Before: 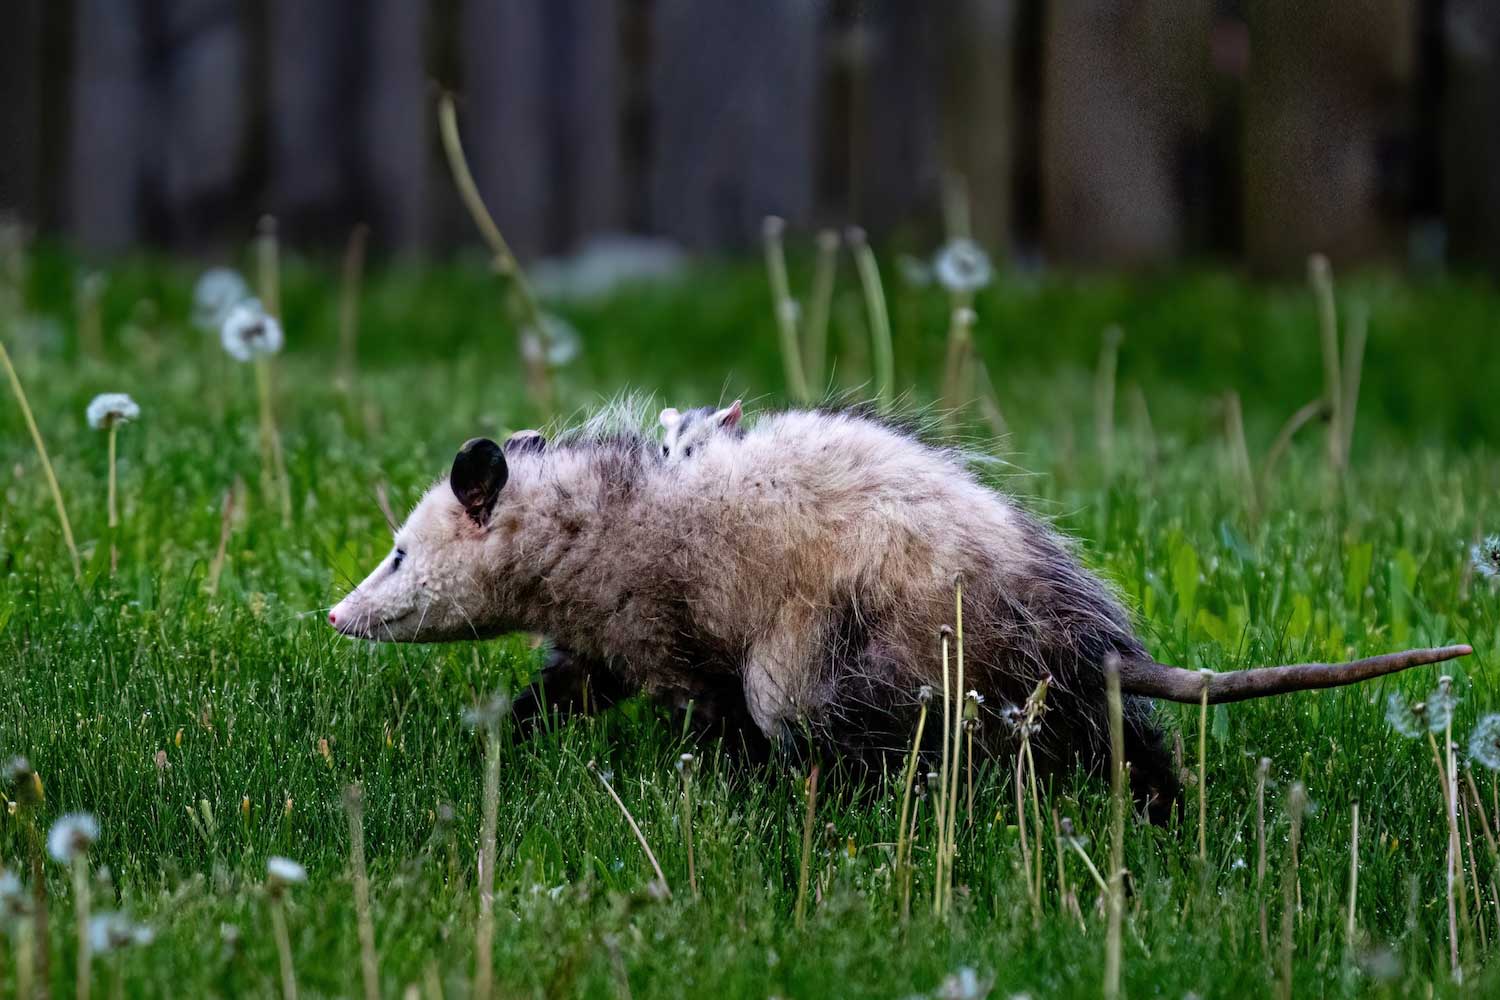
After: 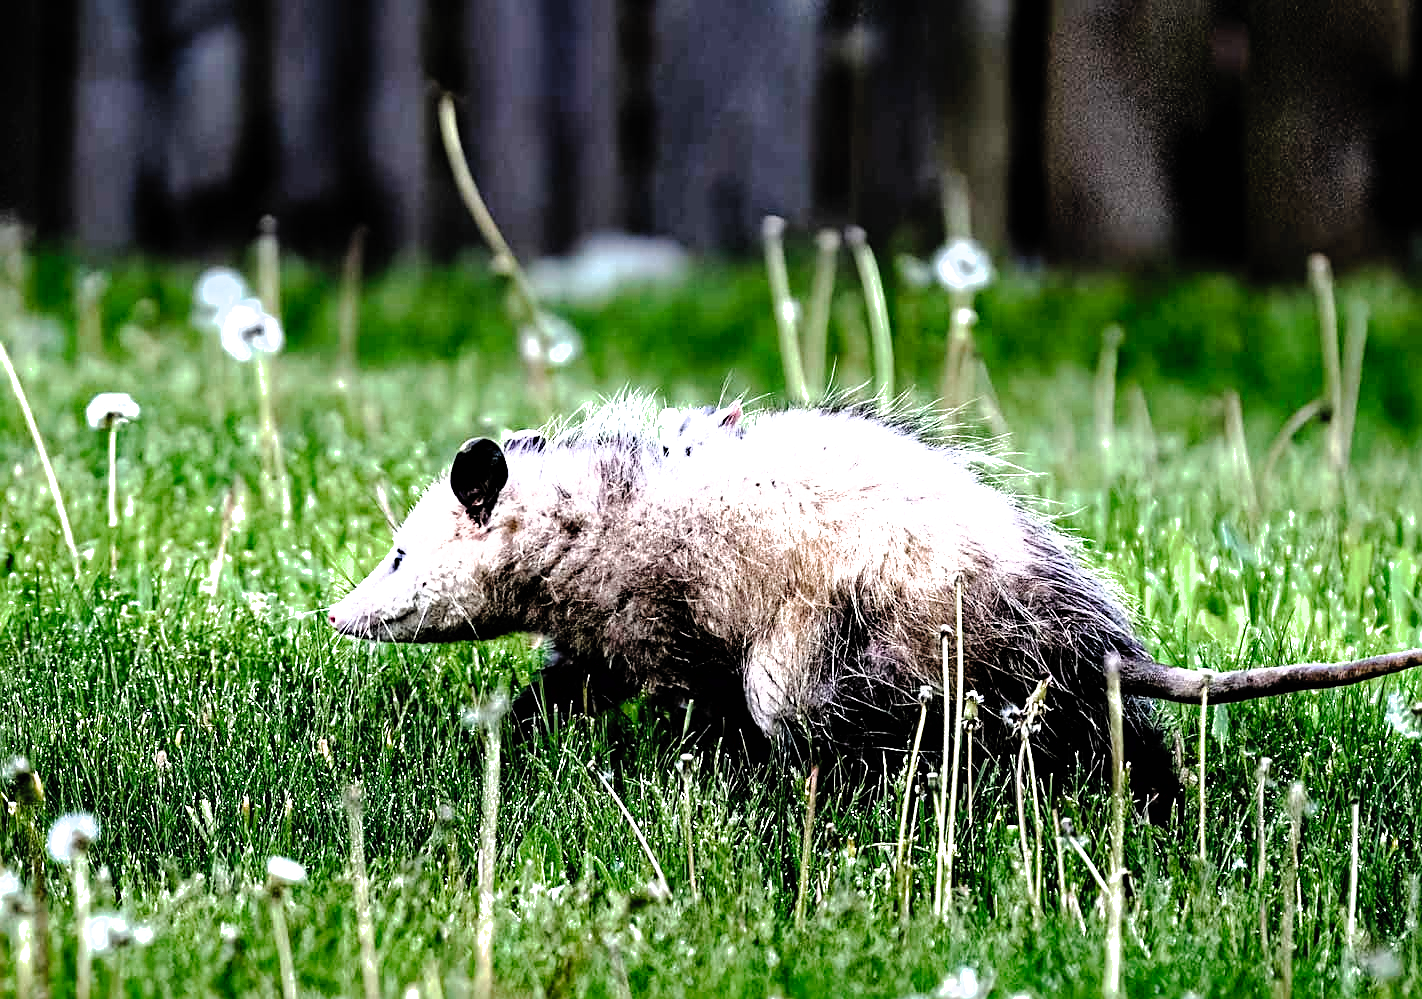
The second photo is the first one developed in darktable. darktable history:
exposure: exposure 1.207 EV, compensate highlight preservation false
sharpen: on, module defaults
crop and rotate: left 0%, right 5.153%
tone curve: curves: ch0 [(0, 0) (0.003, 0.006) (0.011, 0.014) (0.025, 0.024) (0.044, 0.035) (0.069, 0.046) (0.1, 0.074) (0.136, 0.115) (0.177, 0.161) (0.224, 0.226) (0.277, 0.293) (0.335, 0.364) (0.399, 0.441) (0.468, 0.52) (0.543, 0.58) (0.623, 0.657) (0.709, 0.72) (0.801, 0.794) (0.898, 0.883) (1, 1)], preserve colors none
filmic rgb: black relative exposure -8.29 EV, white relative exposure 2.2 EV, hardness 7.08, latitude 86.04%, contrast 1.699, highlights saturation mix -3.86%, shadows ↔ highlights balance -1.86%, color science v6 (2022)
